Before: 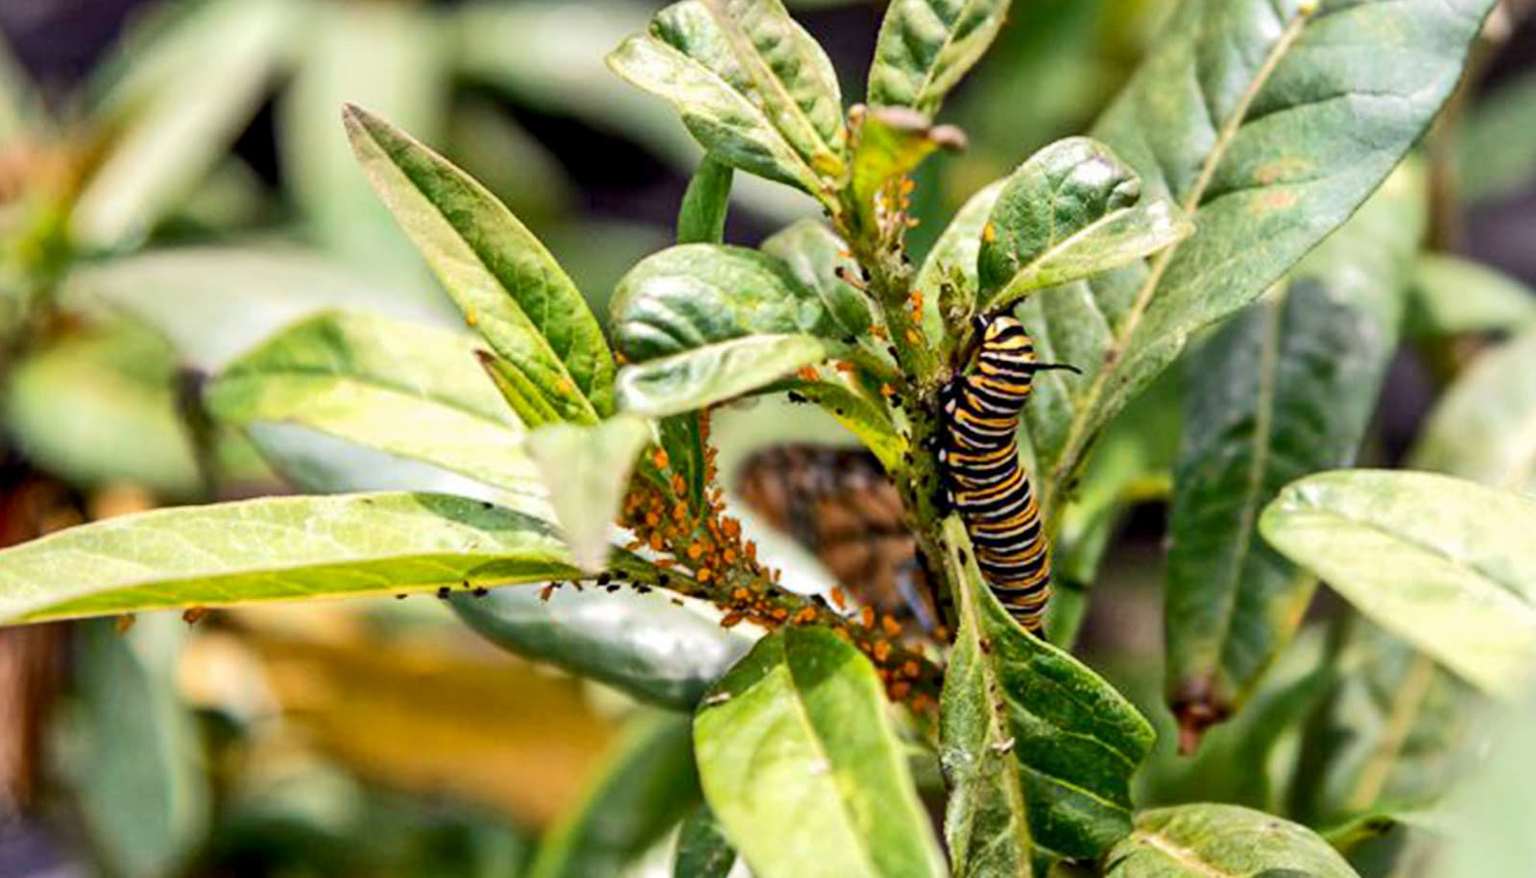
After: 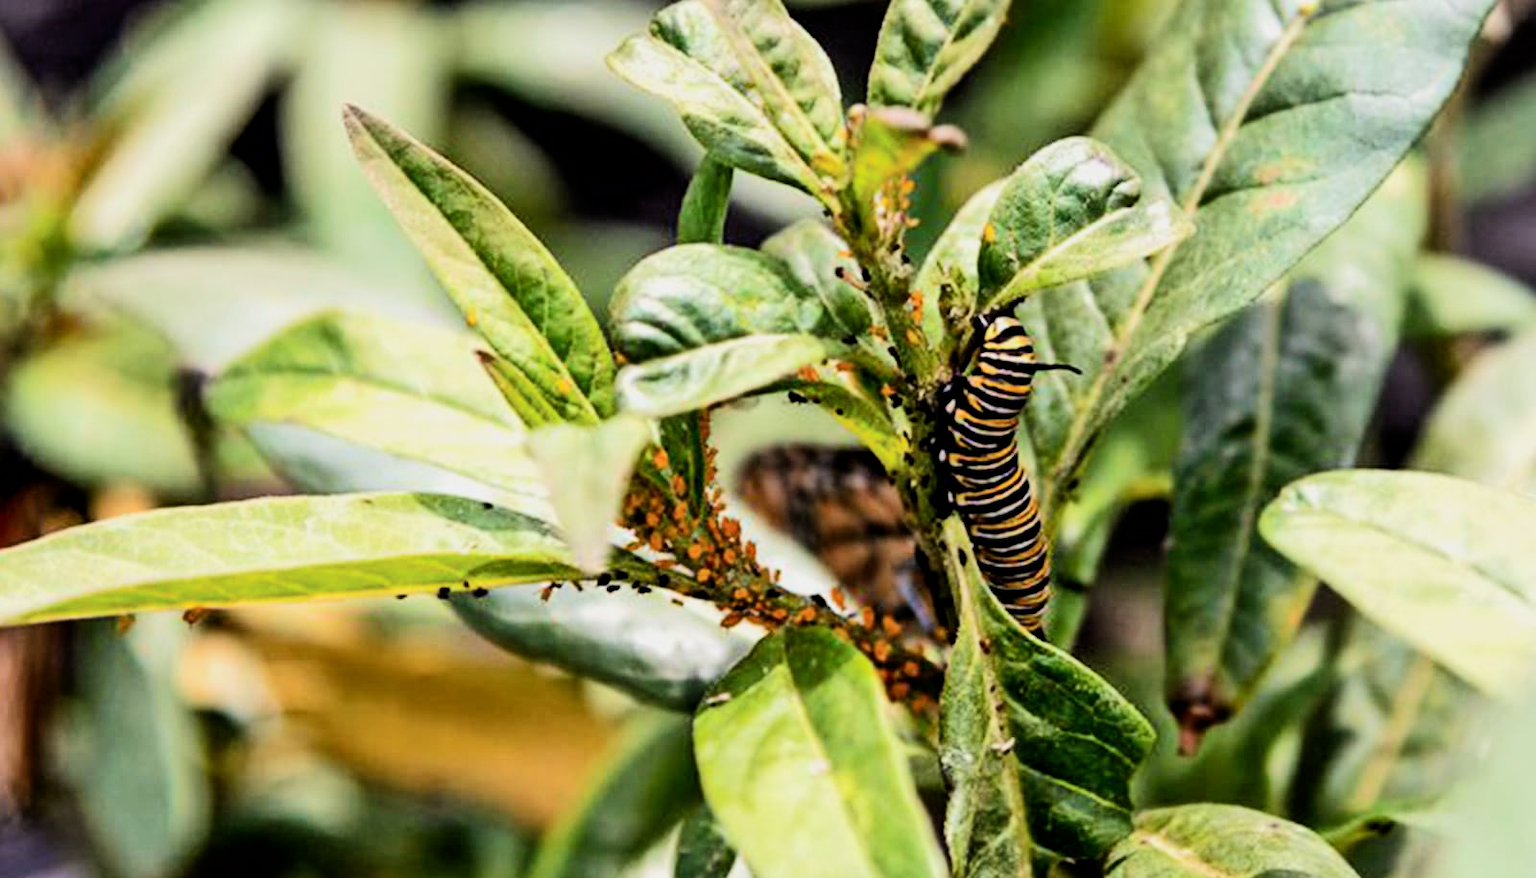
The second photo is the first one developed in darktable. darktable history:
filmic rgb: black relative exposure -16 EV, white relative exposure 6.28 EV, hardness 5.06, contrast 1.349
